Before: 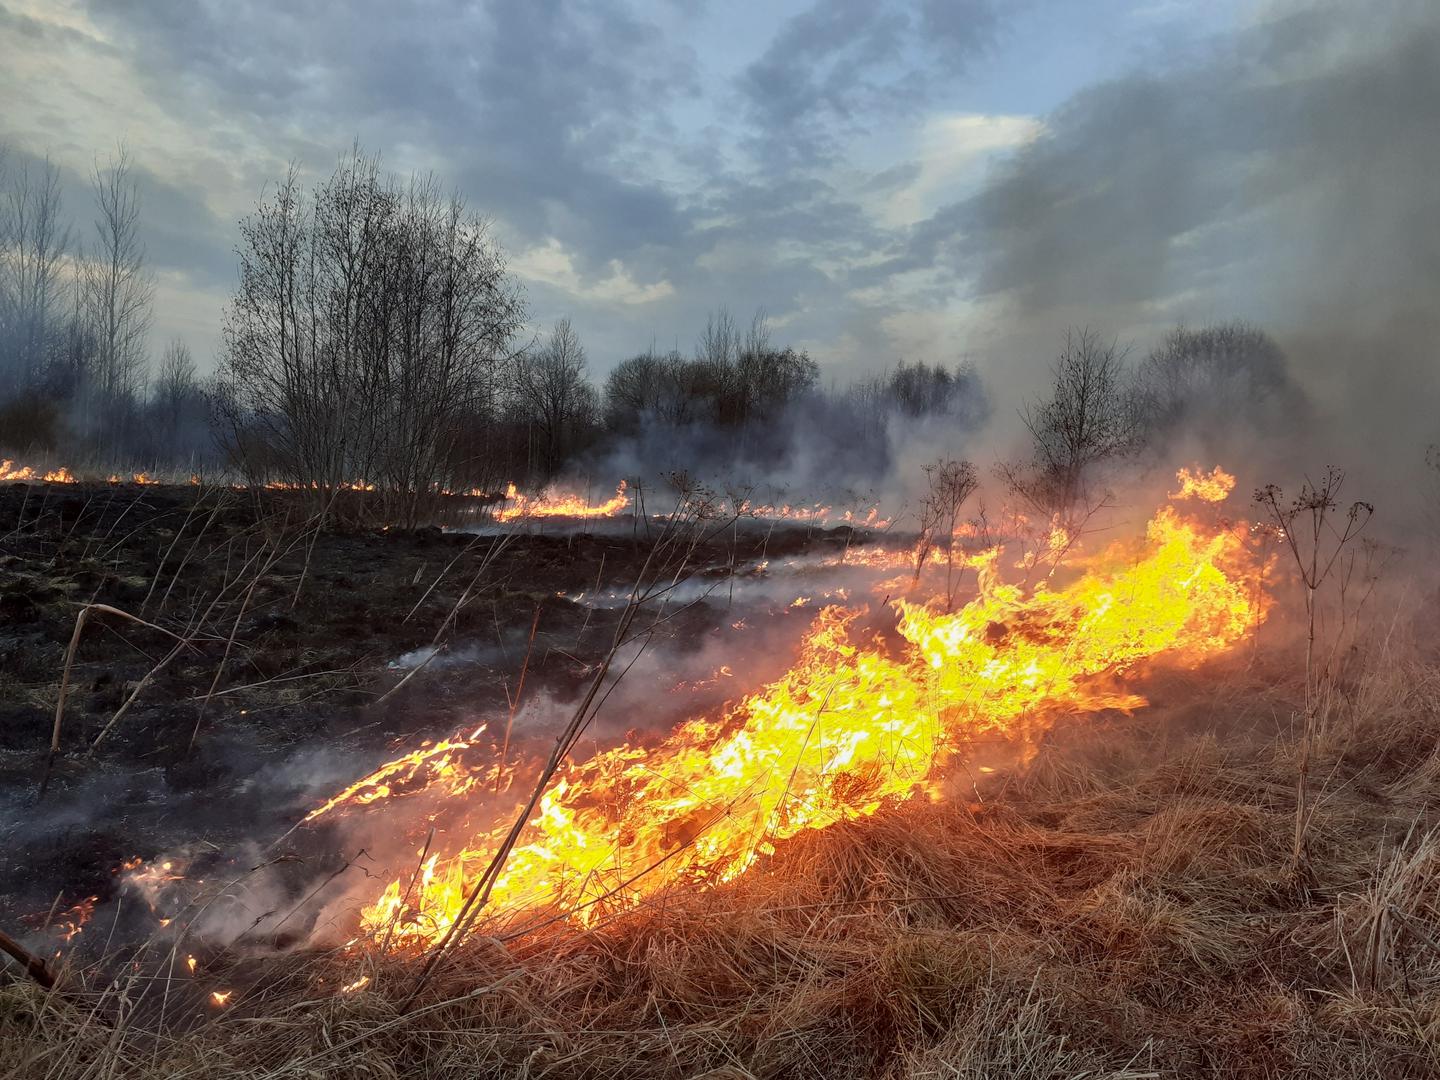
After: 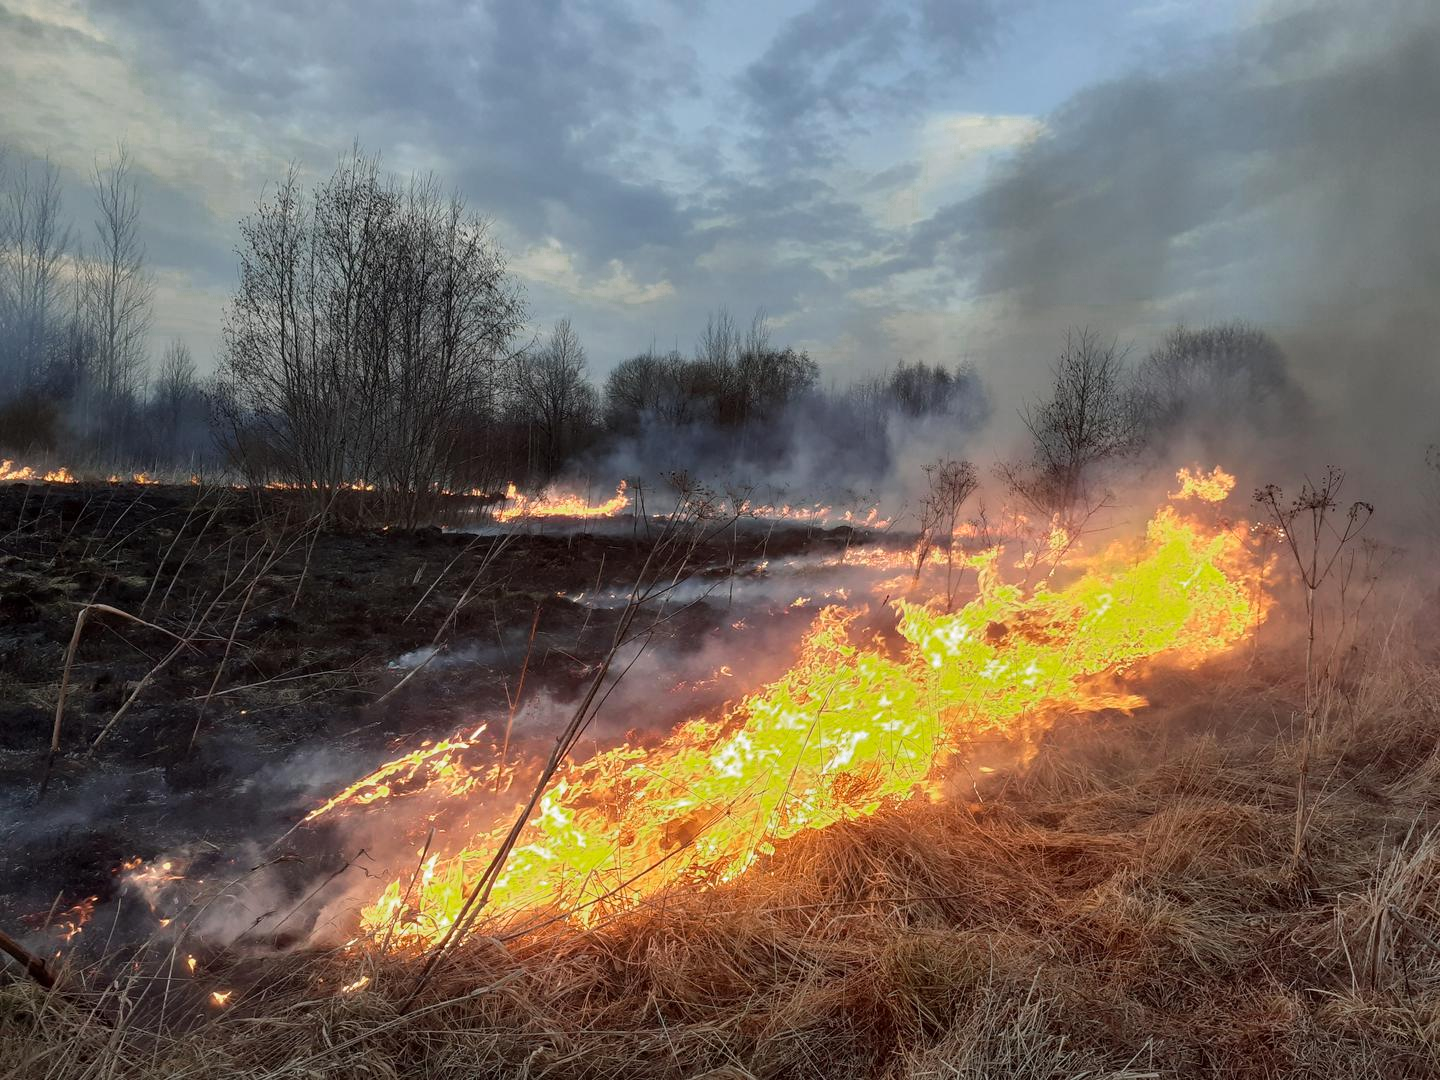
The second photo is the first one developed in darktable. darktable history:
color zones: curves: ch0 [(0, 0.558) (0.143, 0.548) (0.286, 0.447) (0.429, 0.259) (0.571, 0.5) (0.714, 0.5) (0.857, 0.593) (1, 0.558)]; ch1 [(0, 0.543) (0.01, 0.544) (0.12, 0.492) (0.248, 0.458) (0.5, 0.534) (0.748, 0.5) (0.99, 0.469) (1, 0.543)]; ch2 [(0, 0.507) (0.143, 0.522) (0.286, 0.505) (0.429, 0.5) (0.571, 0.5) (0.714, 0.5) (0.857, 0.5) (1, 0.507)]
